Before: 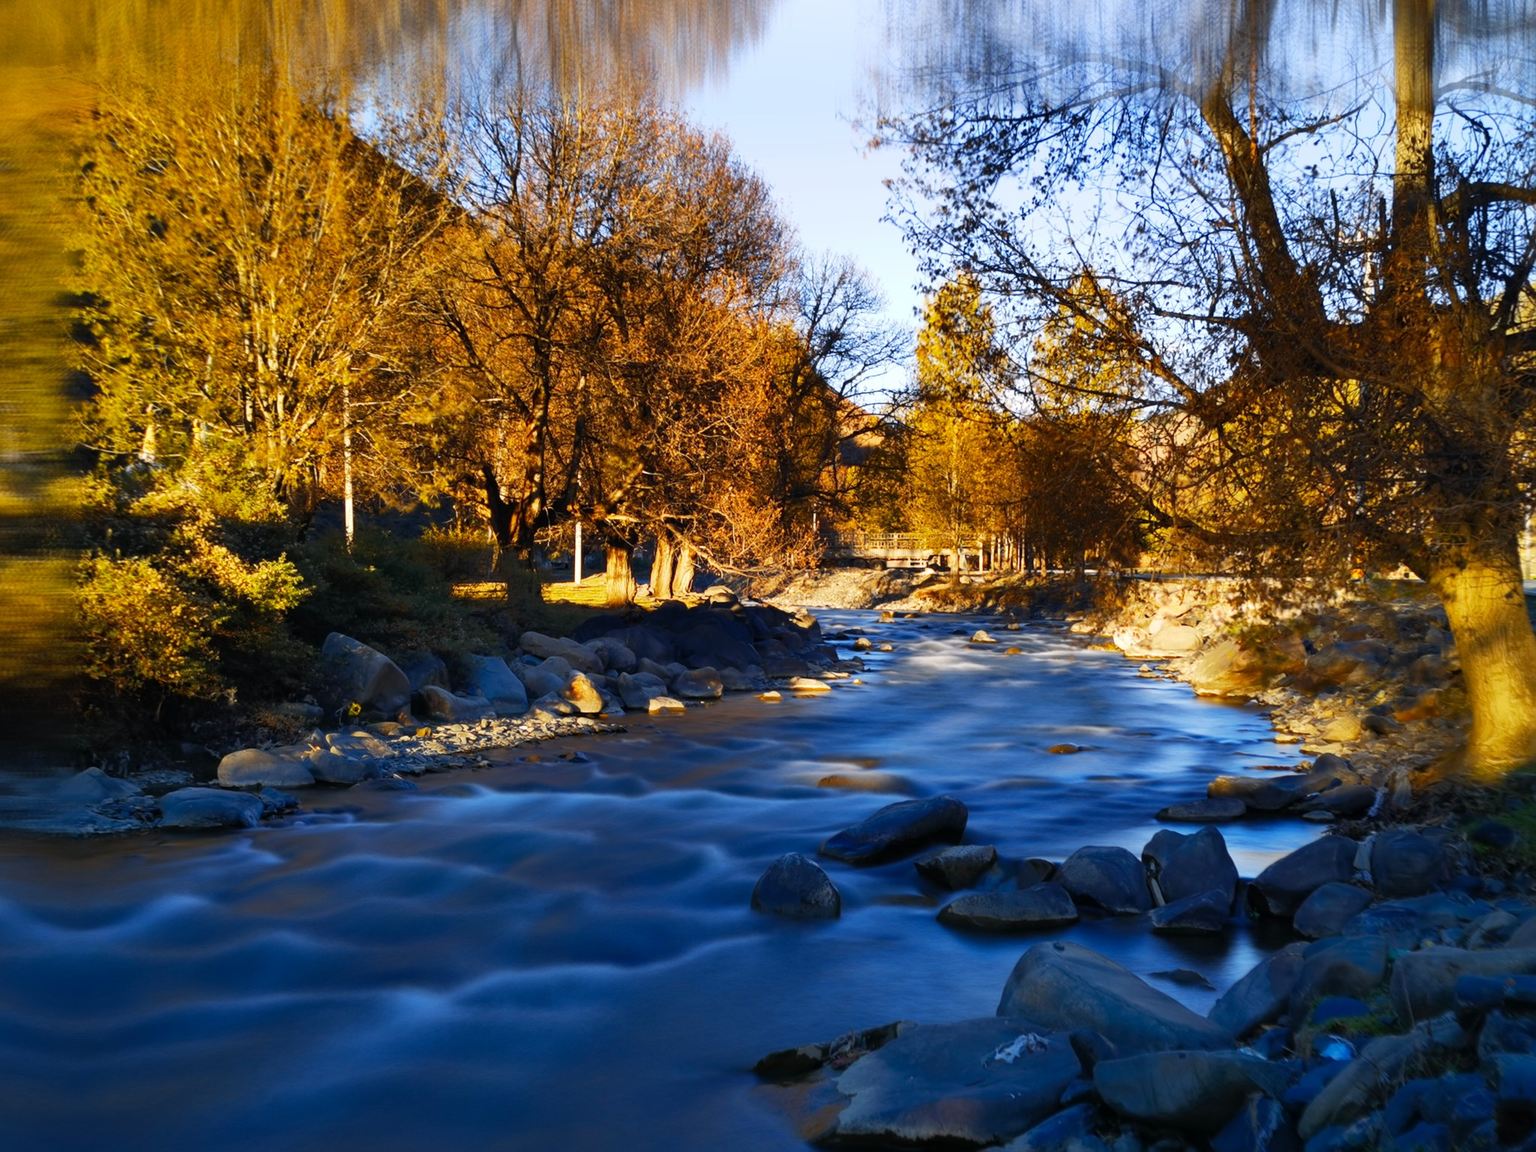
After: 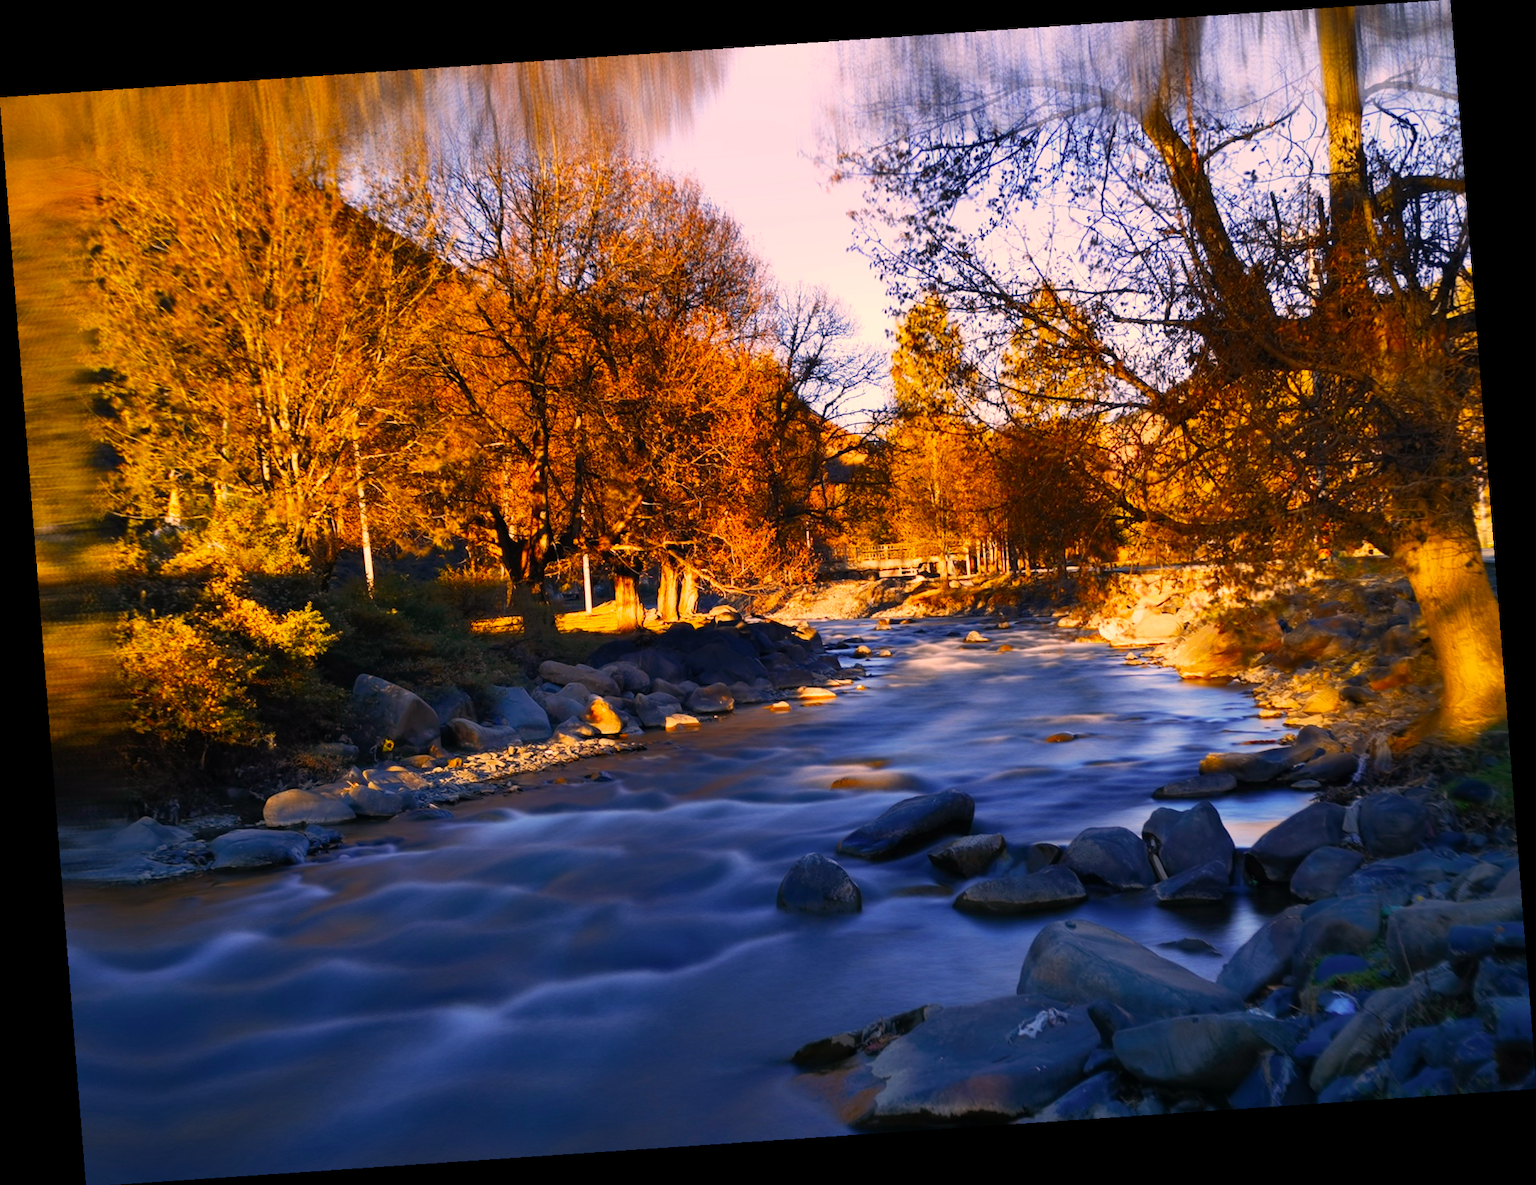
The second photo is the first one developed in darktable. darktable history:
rotate and perspective: rotation -4.2°, shear 0.006, automatic cropping off
color correction: highlights a* 21.16, highlights b* 19.61
